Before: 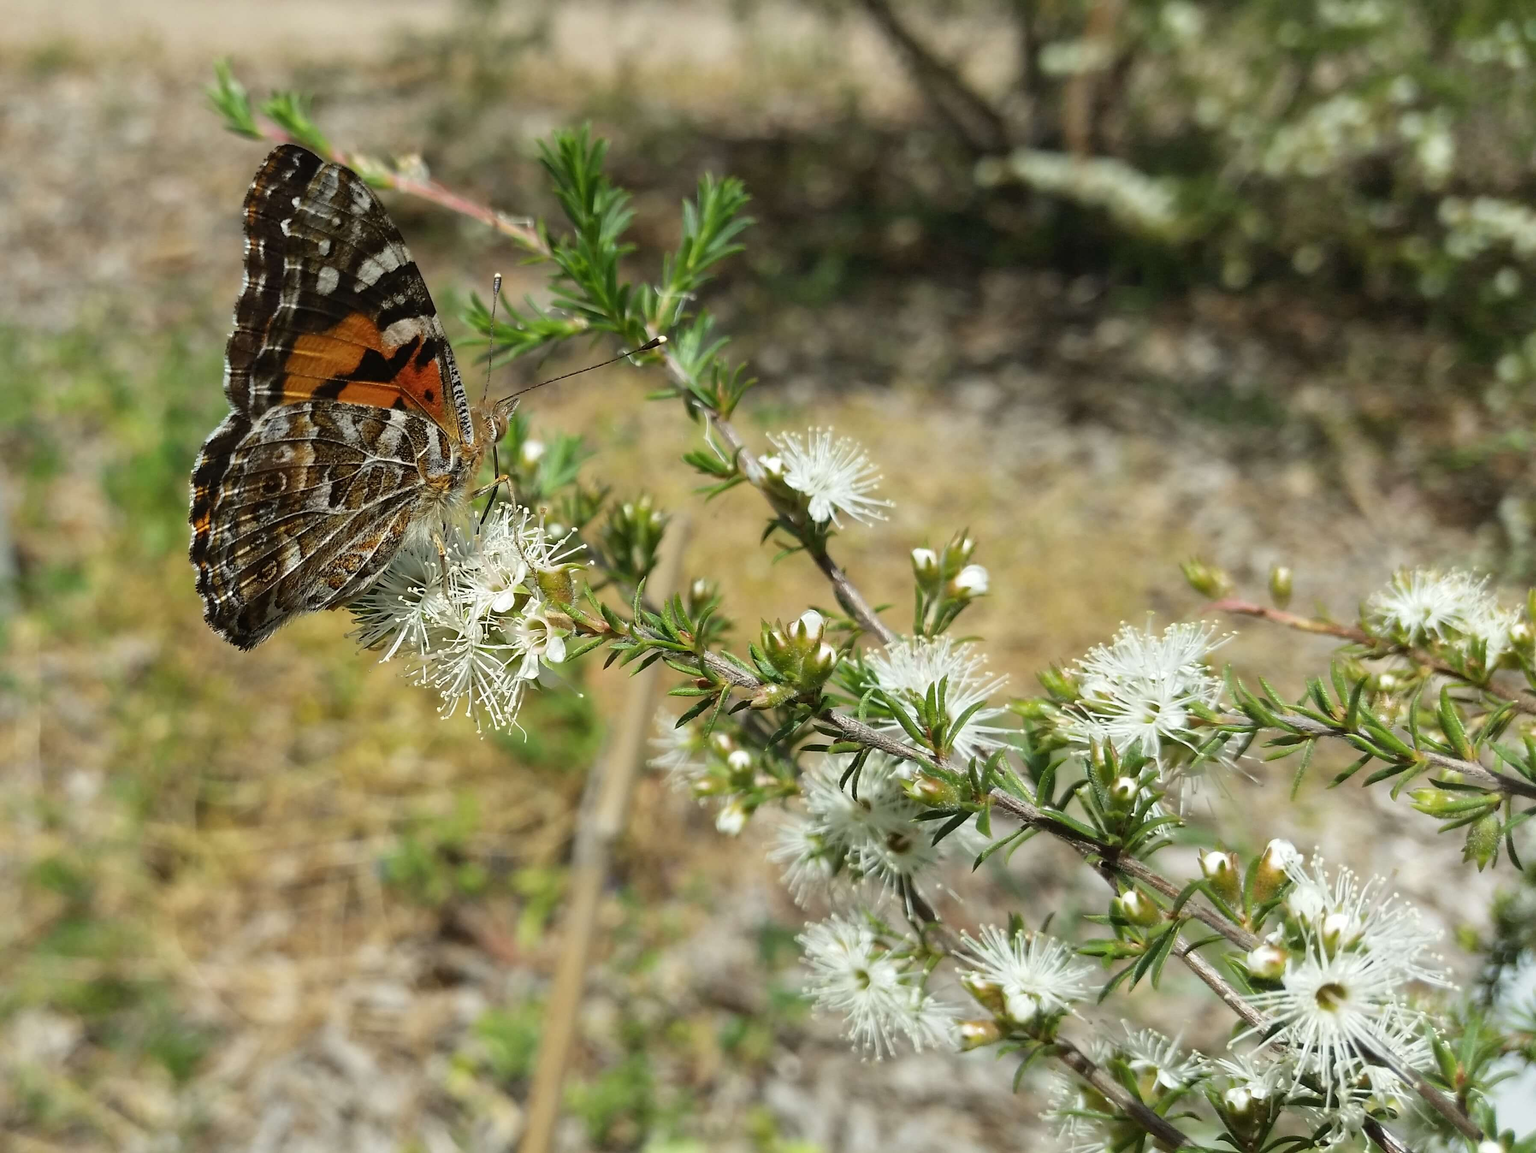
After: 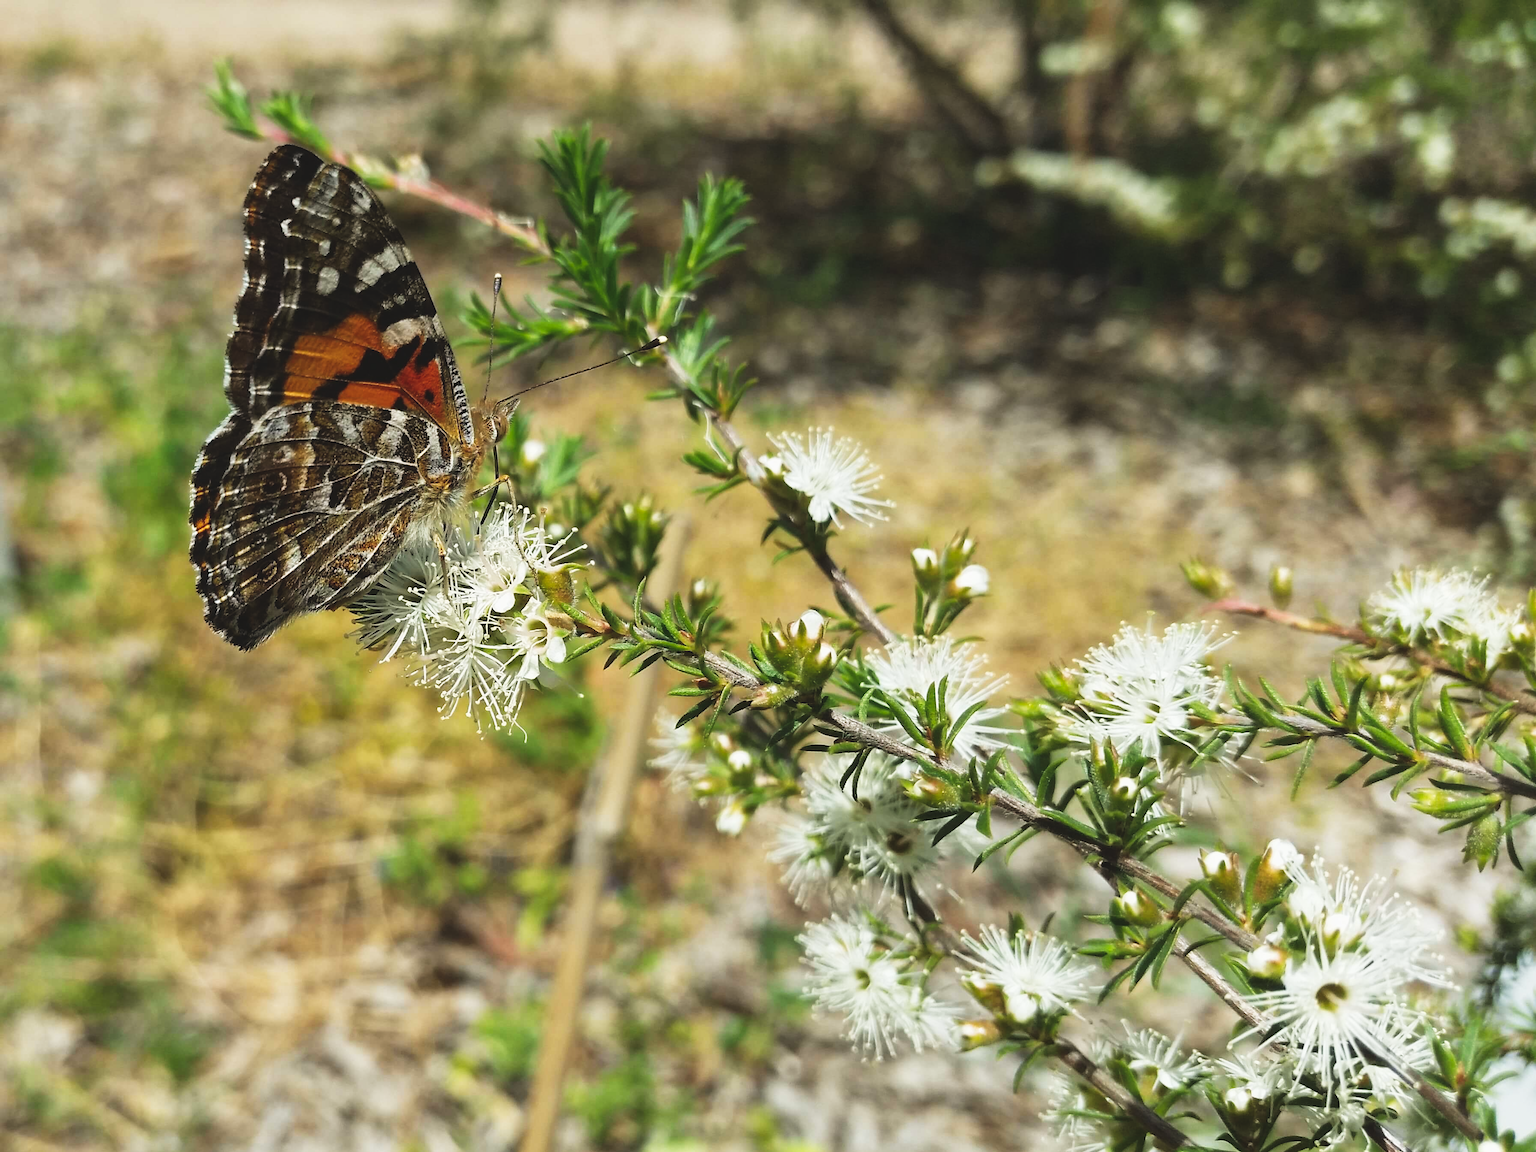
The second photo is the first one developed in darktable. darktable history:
tone curve: curves: ch0 [(0, 0) (0.003, 0.008) (0.011, 0.008) (0.025, 0.011) (0.044, 0.017) (0.069, 0.026) (0.1, 0.039) (0.136, 0.054) (0.177, 0.093) (0.224, 0.15) (0.277, 0.21) (0.335, 0.285) (0.399, 0.366) (0.468, 0.462) (0.543, 0.564) (0.623, 0.679) (0.709, 0.79) (0.801, 0.883) (0.898, 0.95) (1, 1)], preserve colors none
exposure: black level correction -0.024, exposure -0.118 EV, compensate highlight preservation false
